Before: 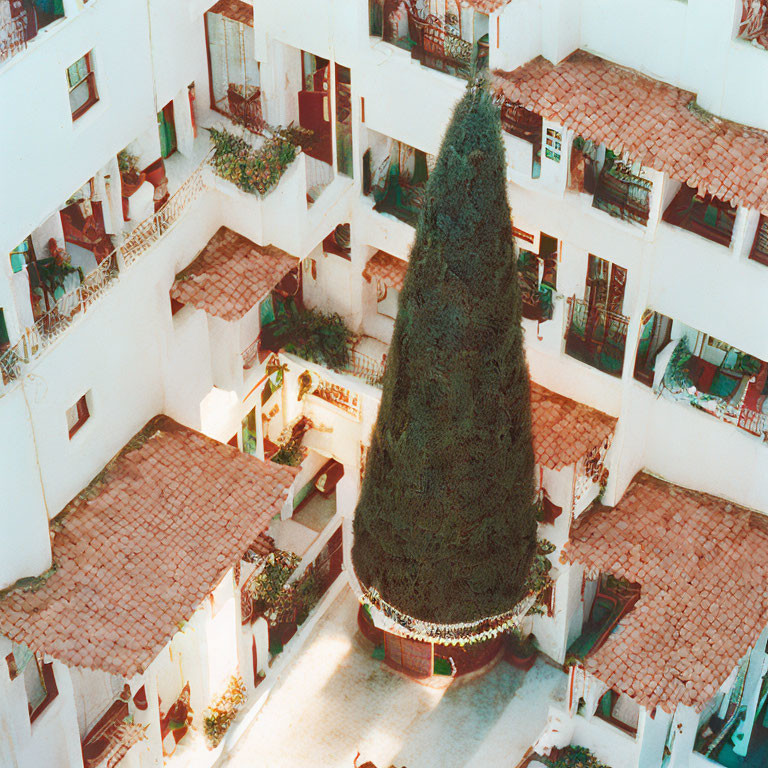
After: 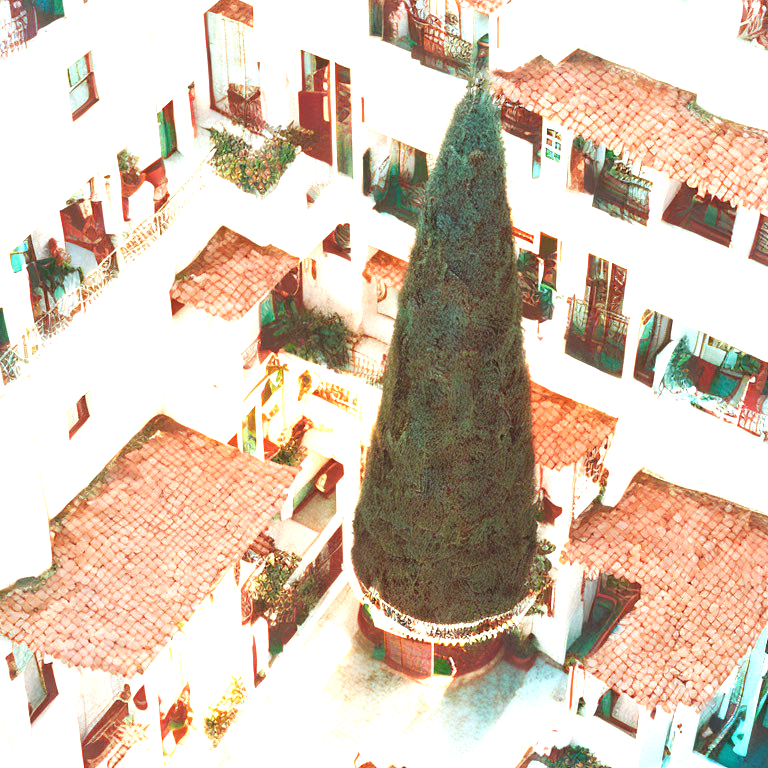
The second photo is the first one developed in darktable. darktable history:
exposure: exposure 1.138 EV, compensate exposure bias true, compensate highlight preservation false
